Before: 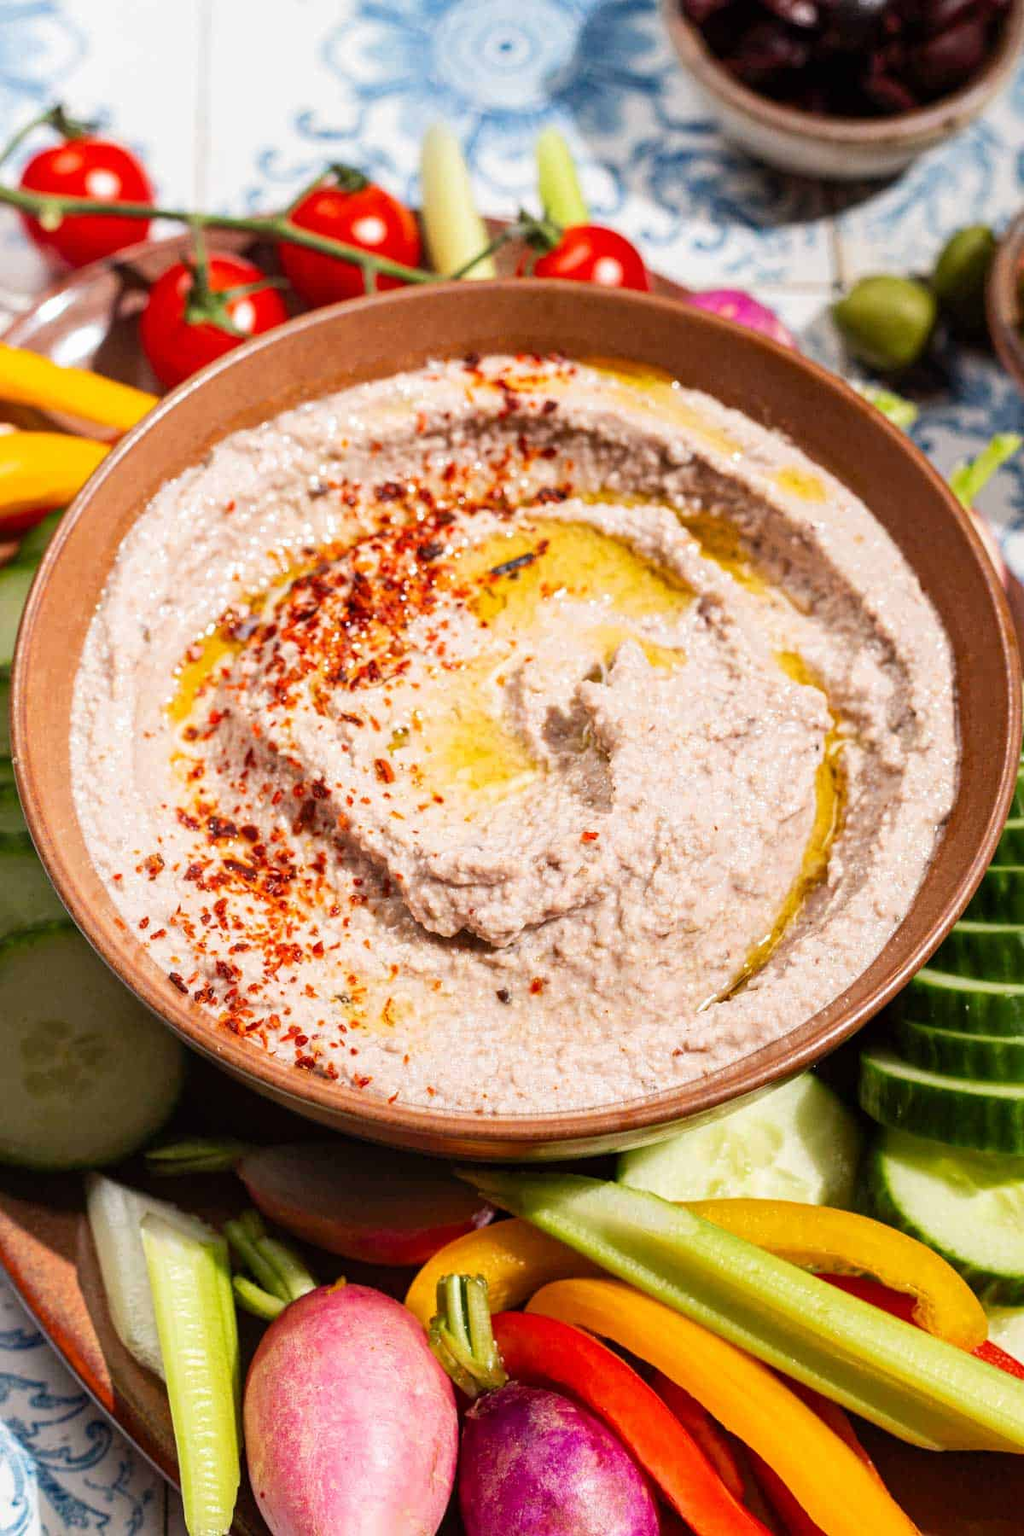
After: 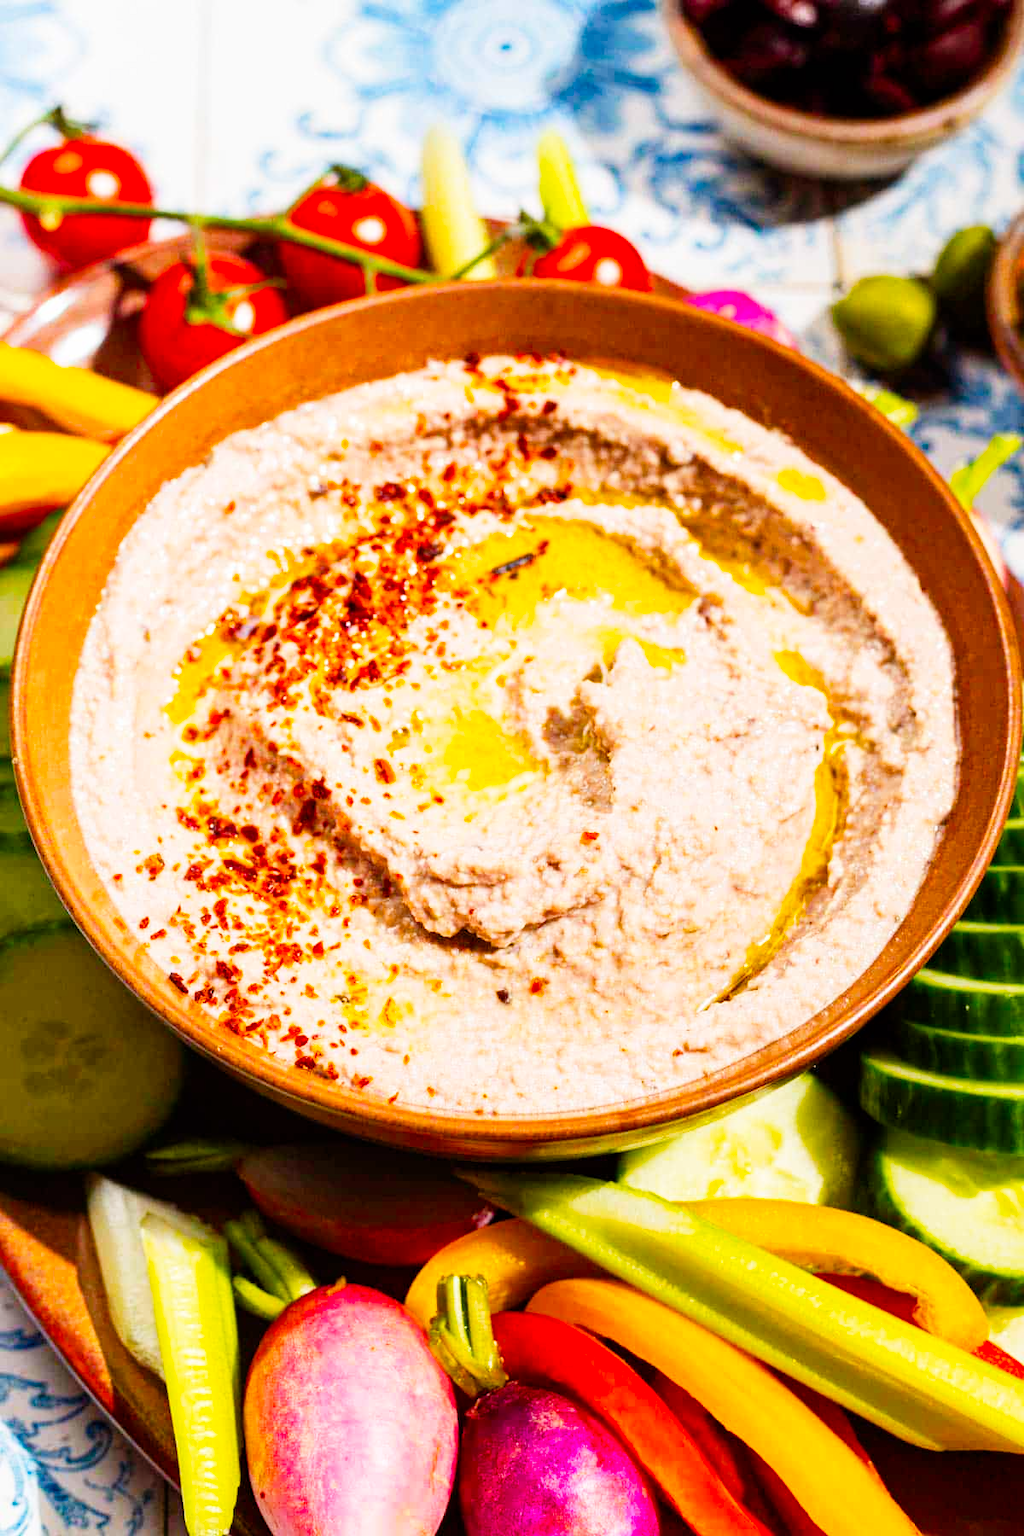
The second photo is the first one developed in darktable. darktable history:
tone curve: curves: ch0 [(0, 0) (0.004, 0.001) (0.02, 0.008) (0.218, 0.218) (0.664, 0.774) (0.832, 0.914) (1, 1)], preserve colors none
color balance rgb: linear chroma grading › global chroma 15.635%, perceptual saturation grading › global saturation 19.355%, global vibrance 25.568%
